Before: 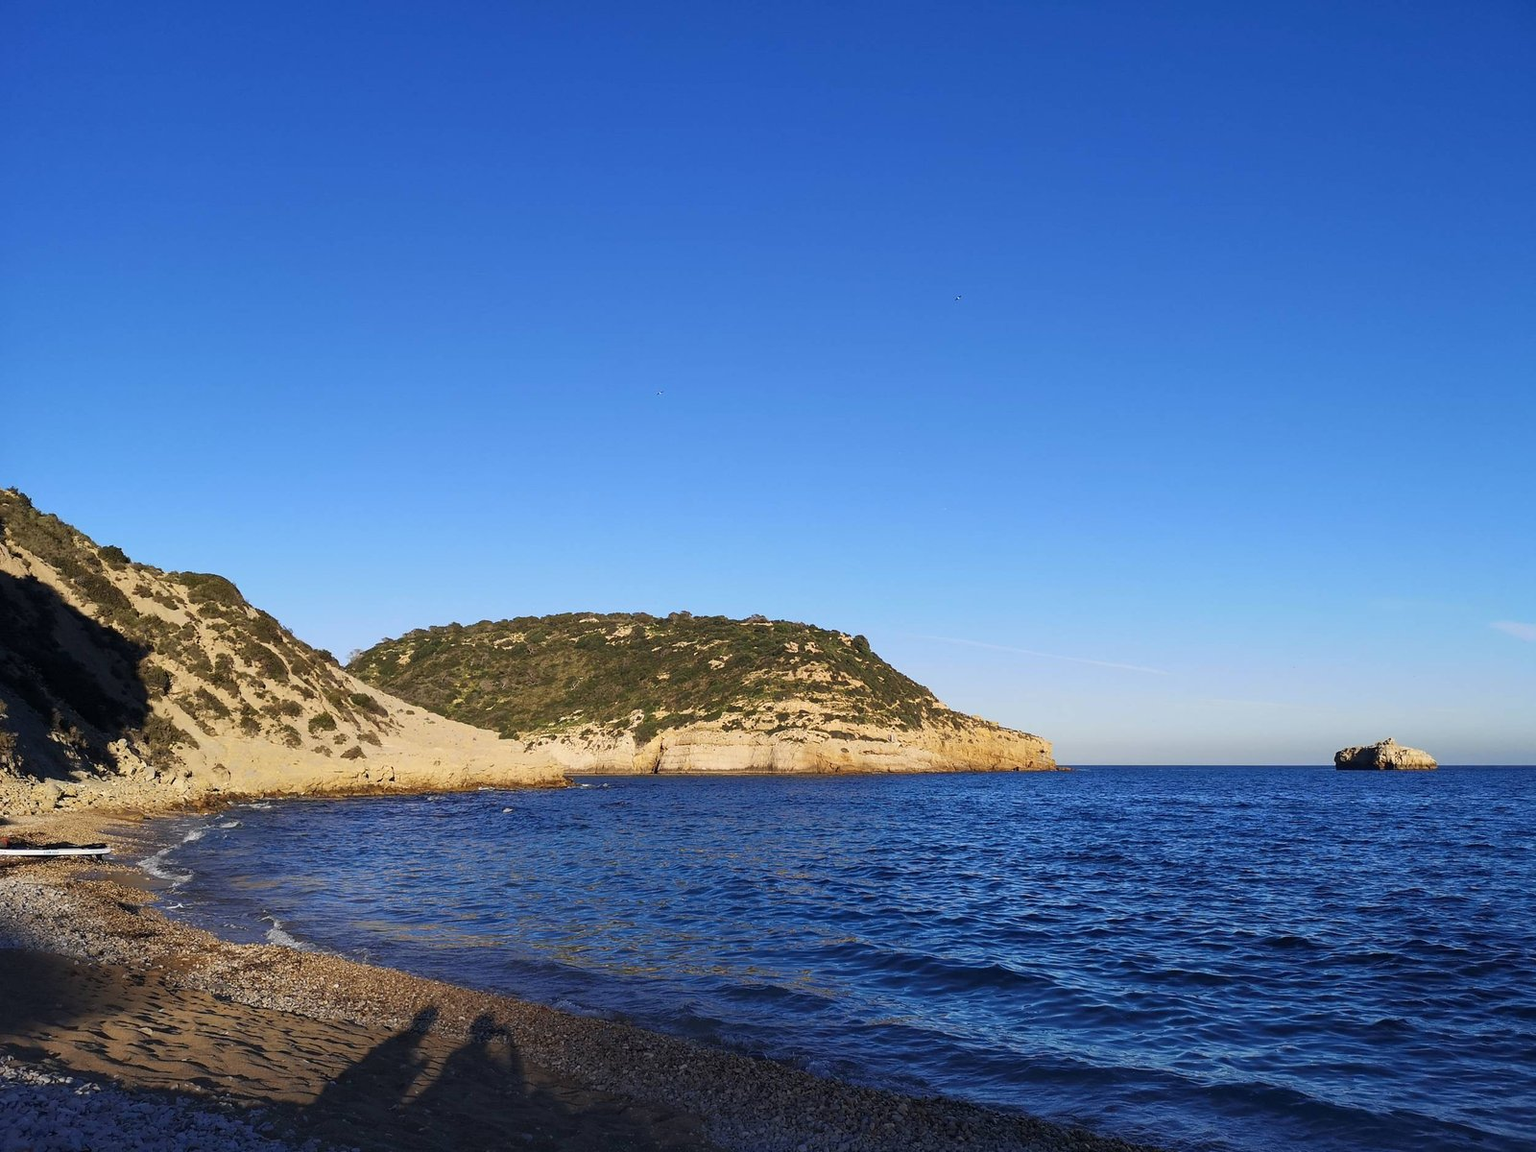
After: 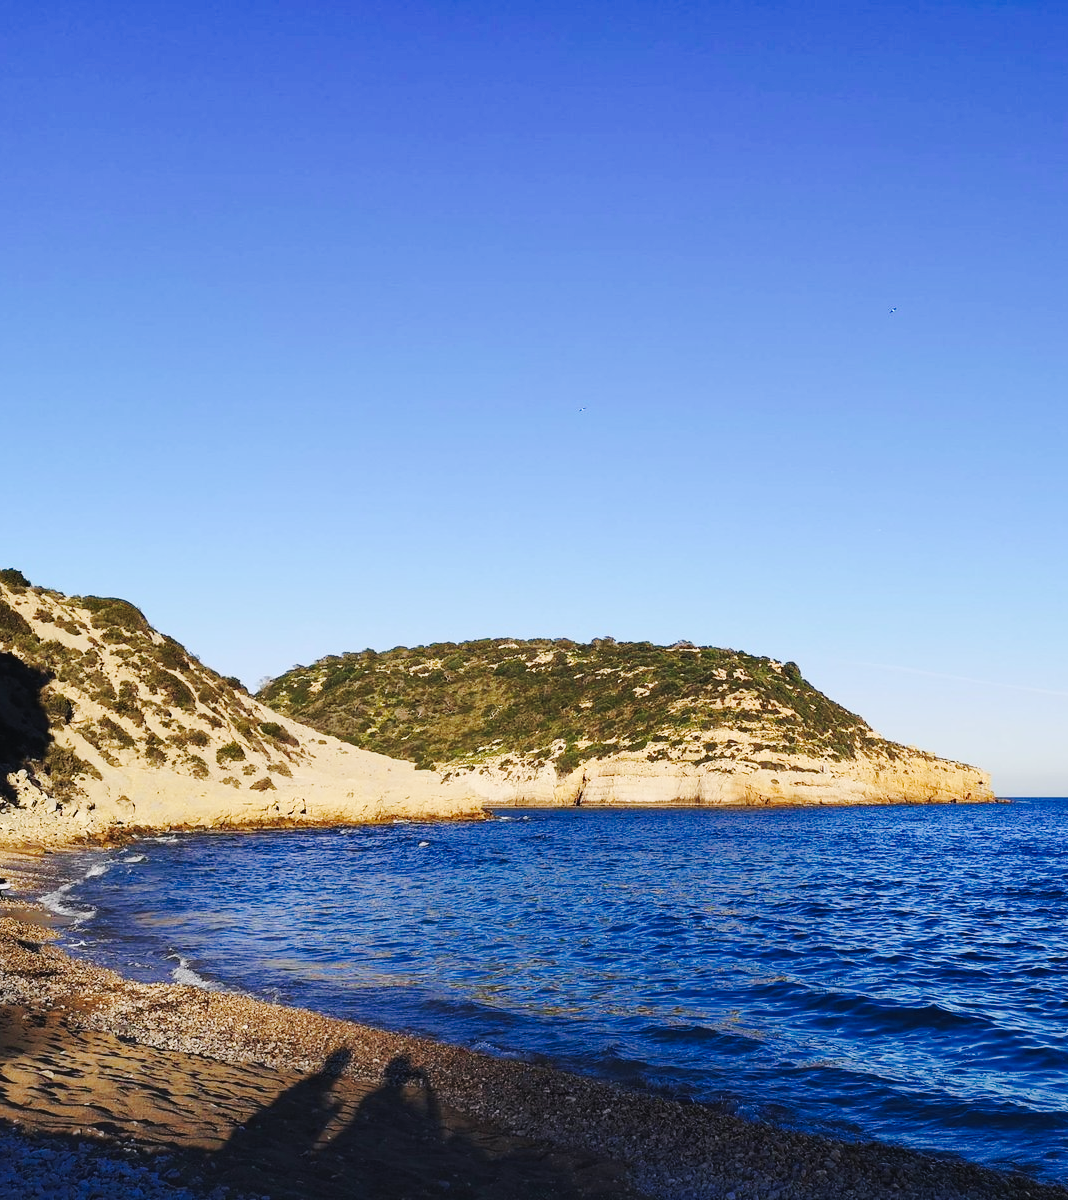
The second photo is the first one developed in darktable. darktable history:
tone curve: curves: ch0 [(0, 0.023) (0.103, 0.087) (0.277, 0.28) (0.438, 0.547) (0.546, 0.678) (0.735, 0.843) (0.994, 1)]; ch1 [(0, 0) (0.371, 0.261) (0.465, 0.42) (0.488, 0.477) (0.512, 0.513) (0.542, 0.581) (0.574, 0.647) (0.636, 0.747) (1, 1)]; ch2 [(0, 0) (0.369, 0.388) (0.449, 0.431) (0.478, 0.471) (0.516, 0.517) (0.575, 0.642) (0.649, 0.726) (1, 1)], preserve colors none
crop and rotate: left 6.64%, right 26.573%
